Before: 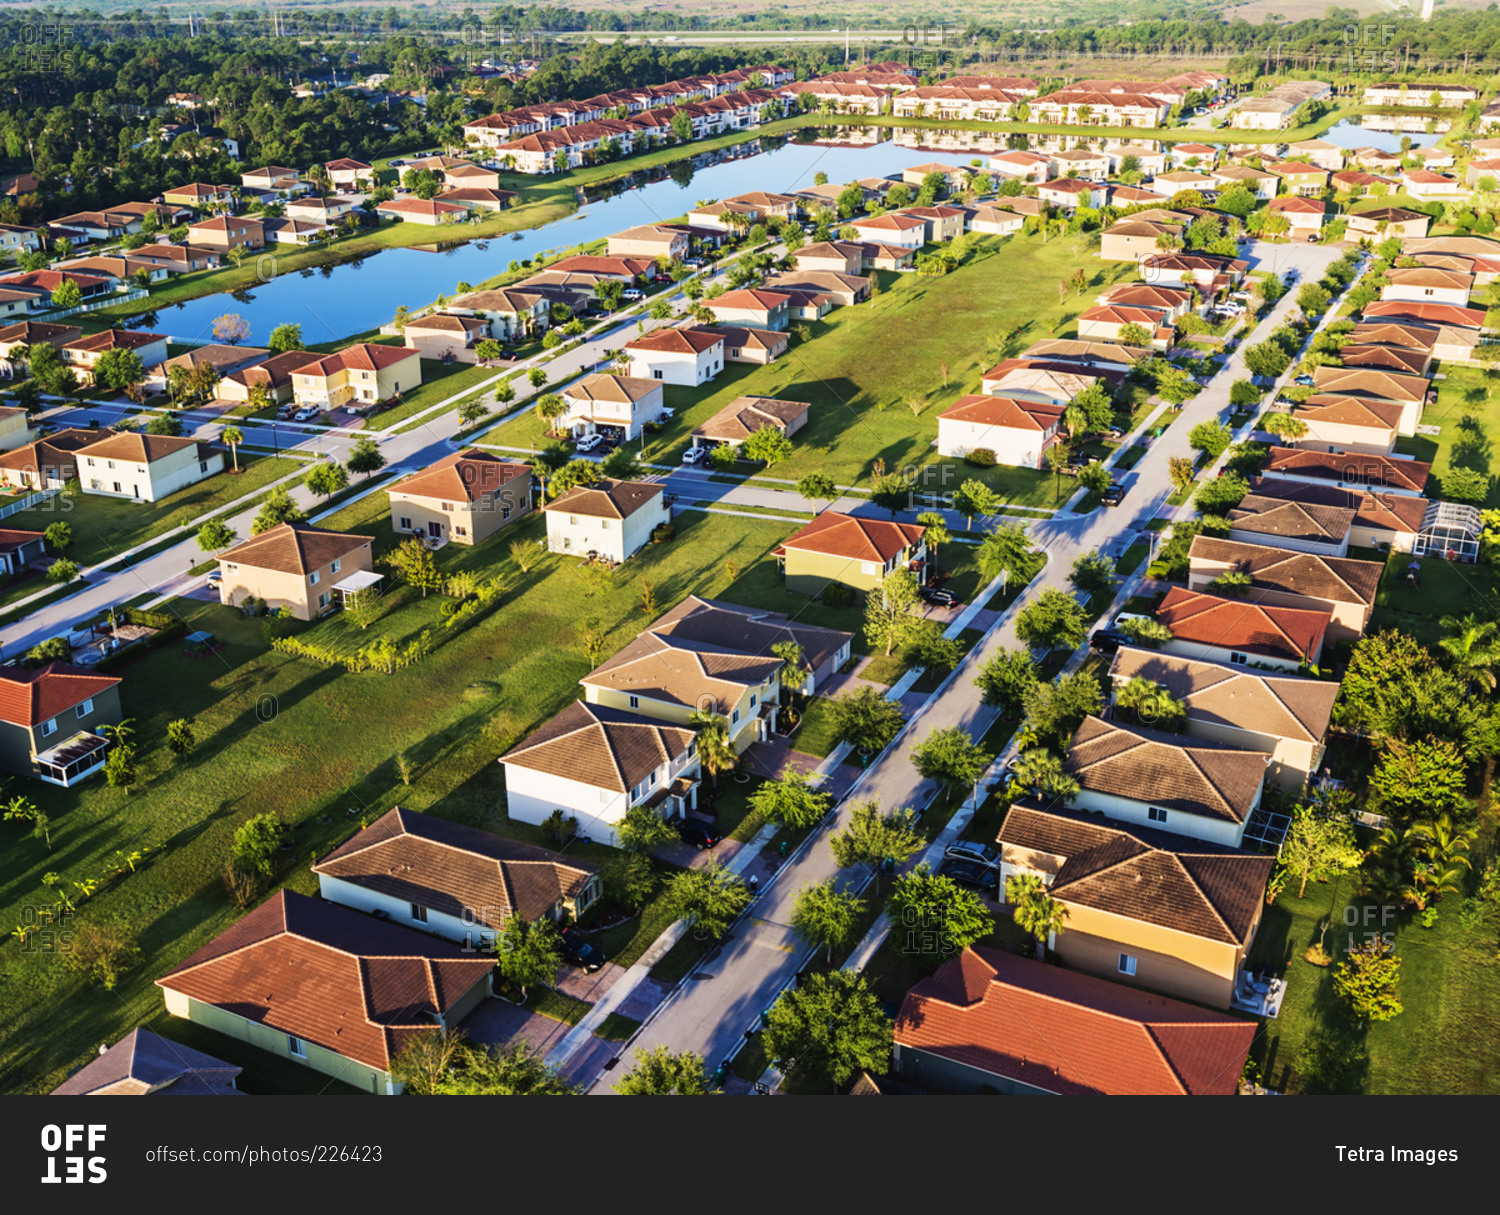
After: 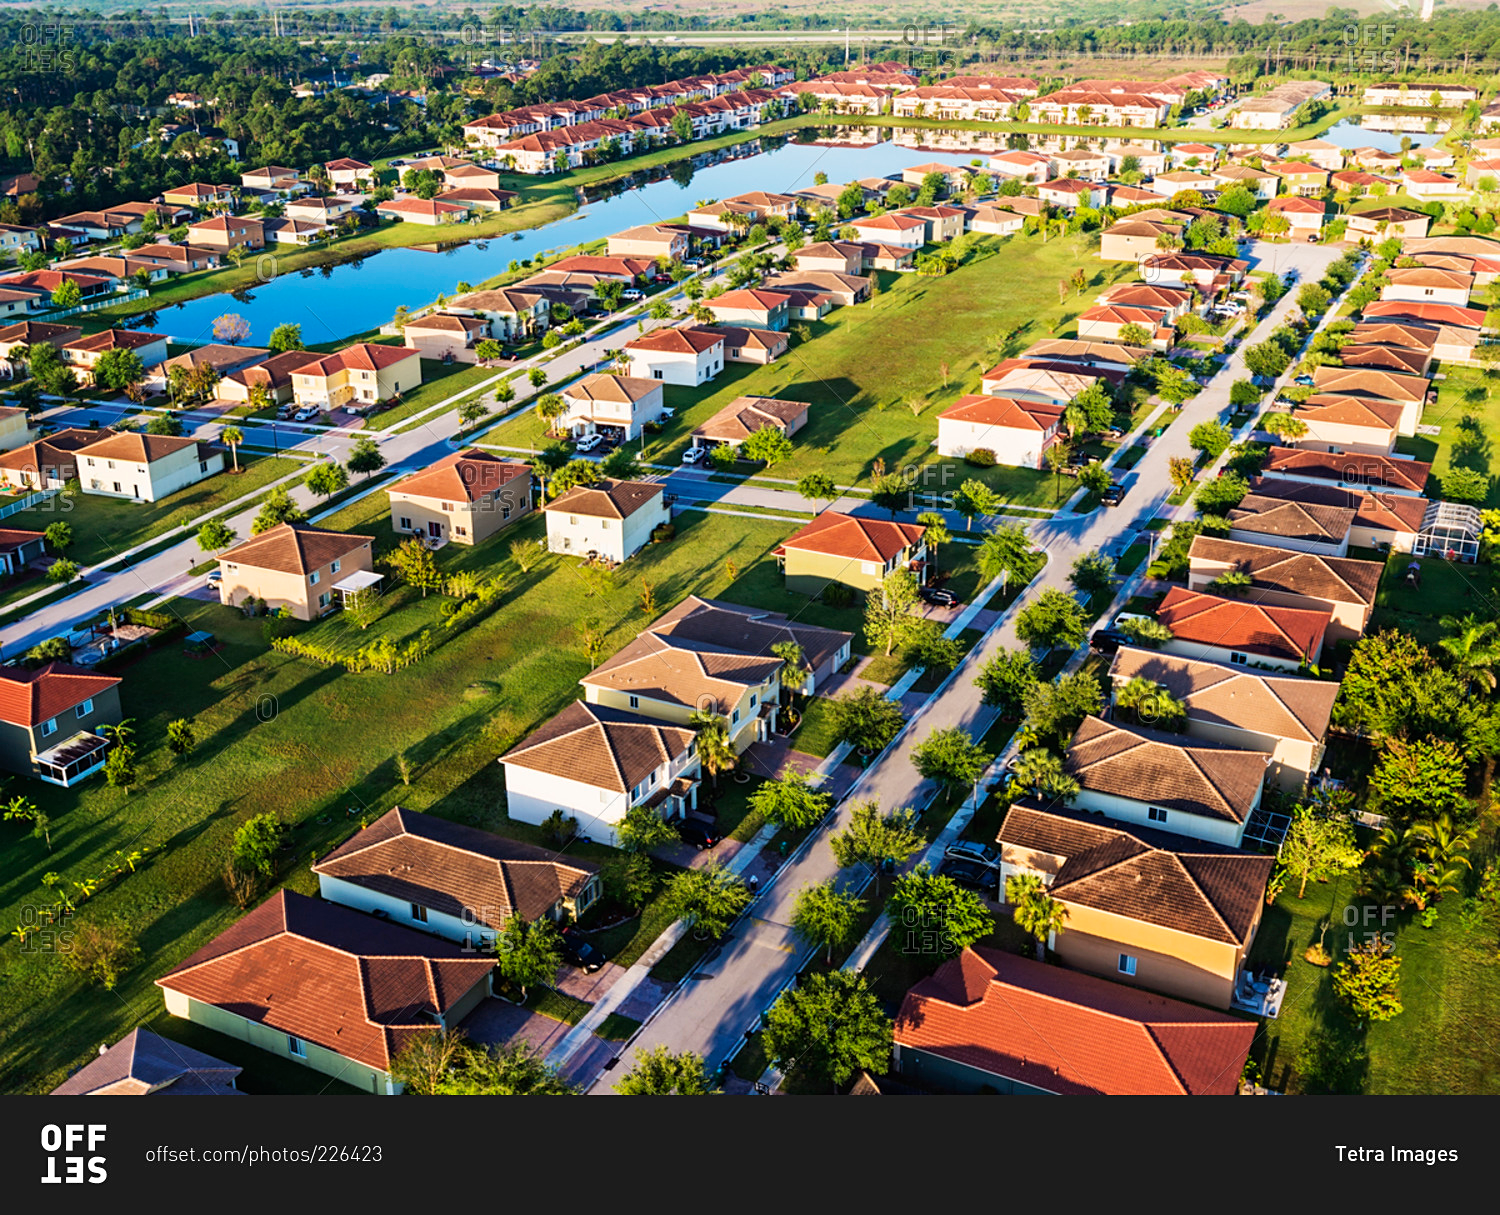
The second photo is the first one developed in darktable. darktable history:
levels: black 0.041%
sharpen: amount 0.214
